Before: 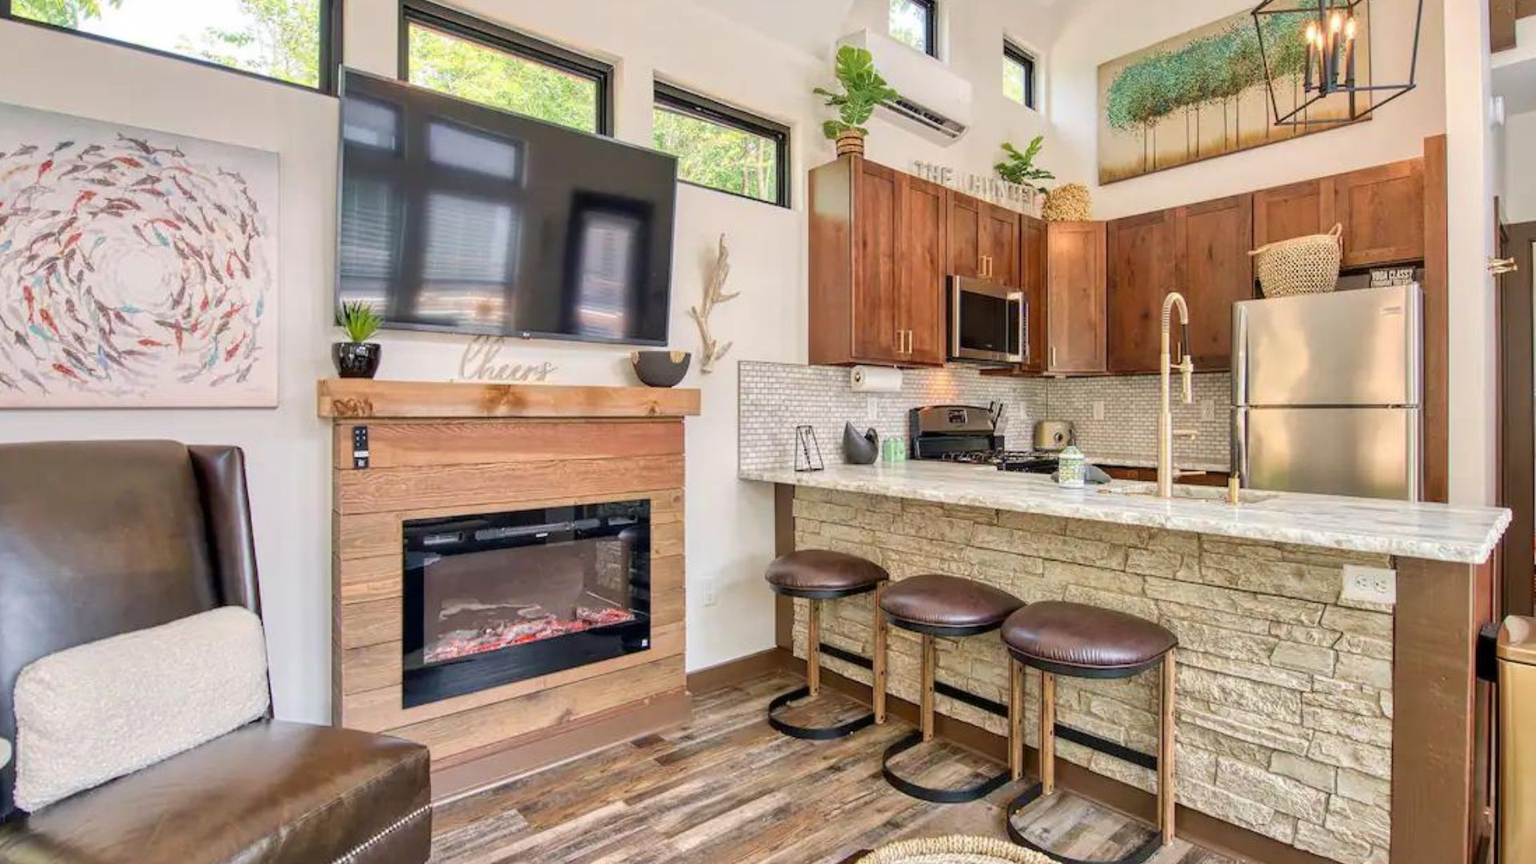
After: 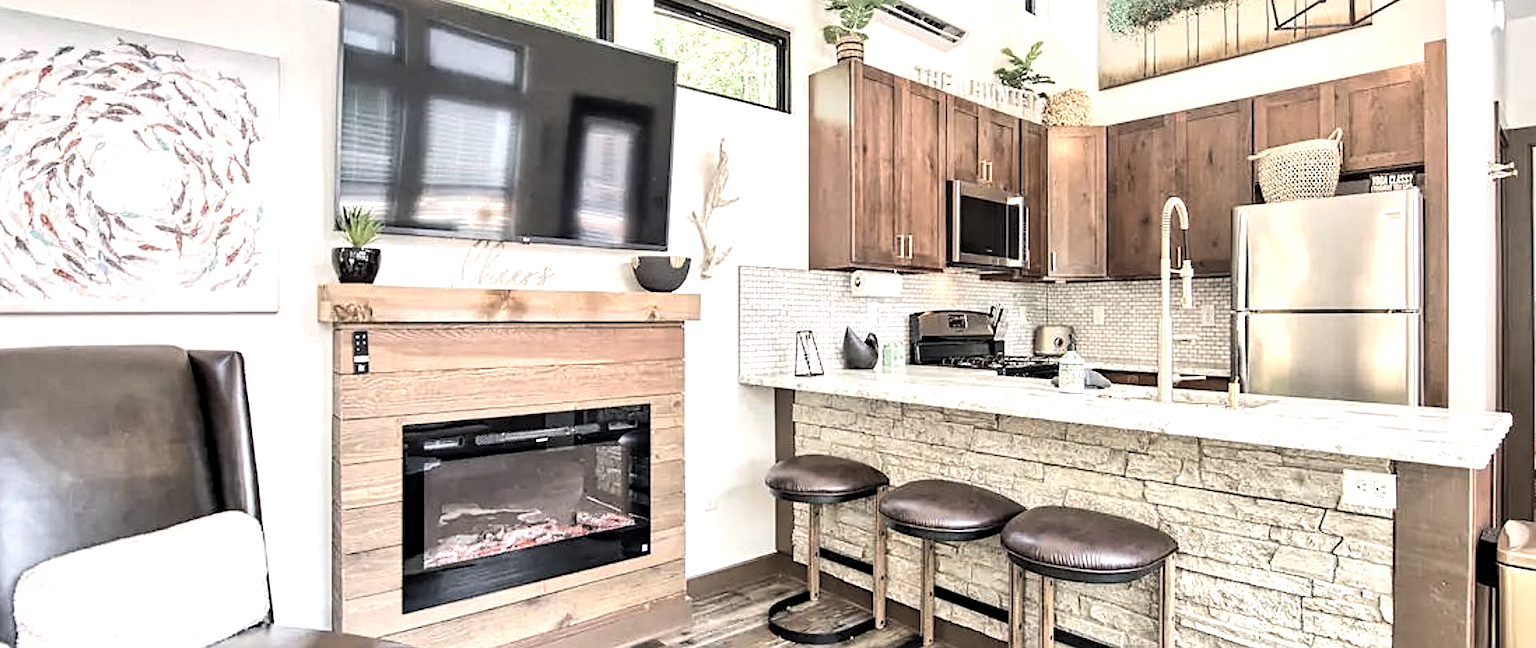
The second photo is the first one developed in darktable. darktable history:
haze removal: compatibility mode true, adaptive false
crop: top 11.058%, bottom 13.932%
tone equalizer: -8 EV -1.07 EV, -7 EV -0.98 EV, -6 EV -0.838 EV, -5 EV -0.612 EV, -3 EV 0.599 EV, -2 EV 0.868 EV, -1 EV 1.01 EV, +0 EV 1.08 EV, edges refinement/feathering 500, mask exposure compensation -1.57 EV, preserve details no
contrast brightness saturation: brightness 0.188, saturation -0.496
sharpen: on, module defaults
